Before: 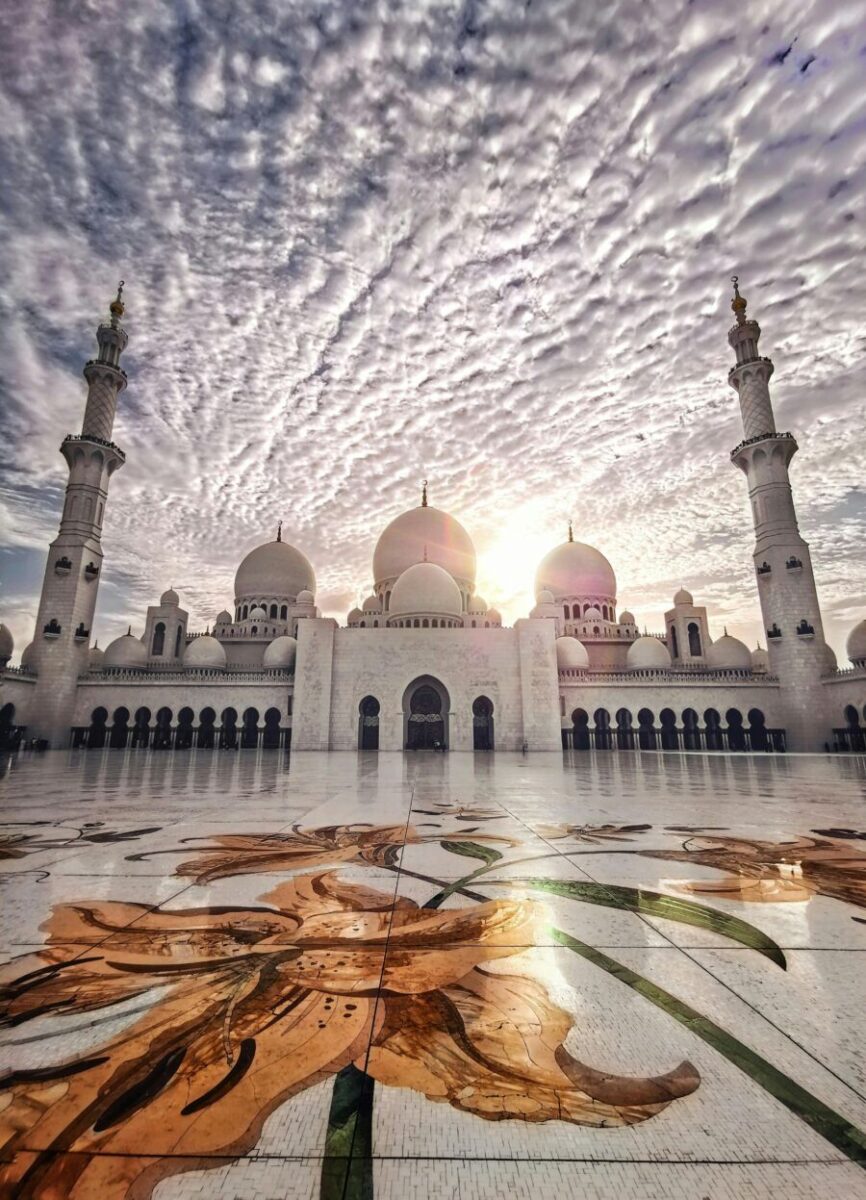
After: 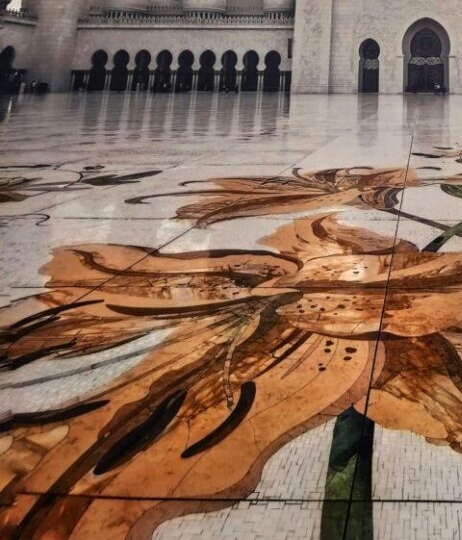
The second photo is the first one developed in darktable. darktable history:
levels: levels [0, 0.476, 0.951]
crop and rotate: top 54.778%, right 46.61%, bottom 0.159%
